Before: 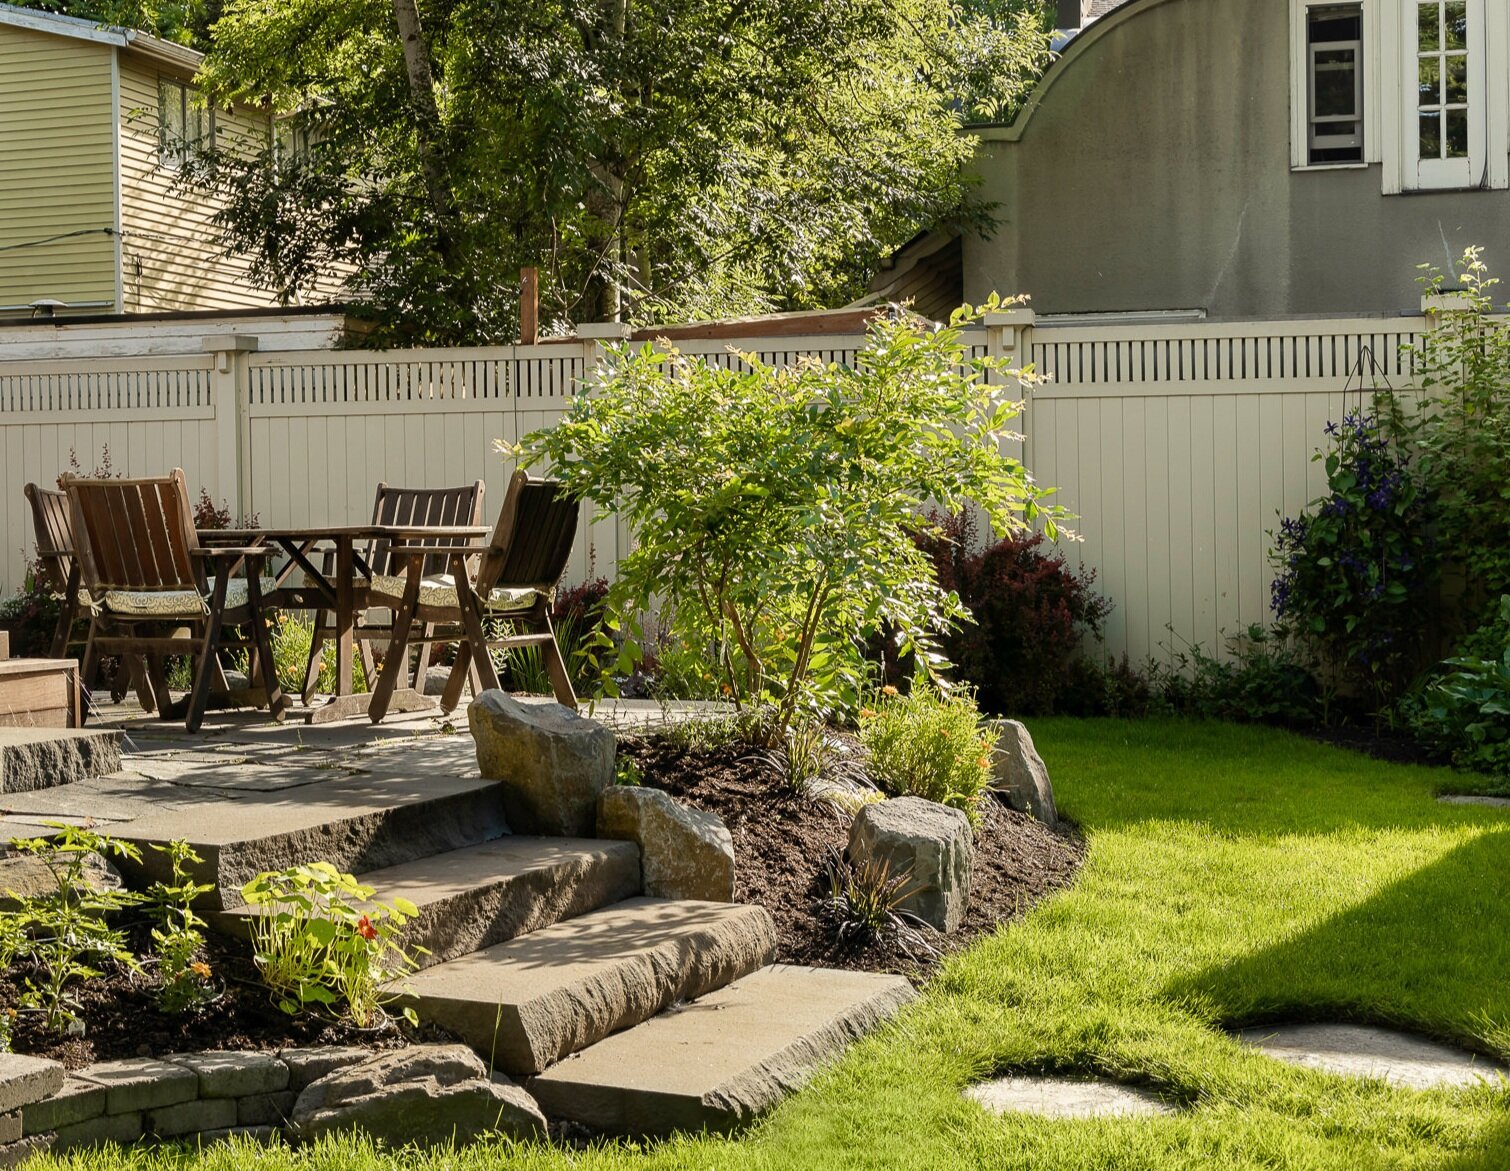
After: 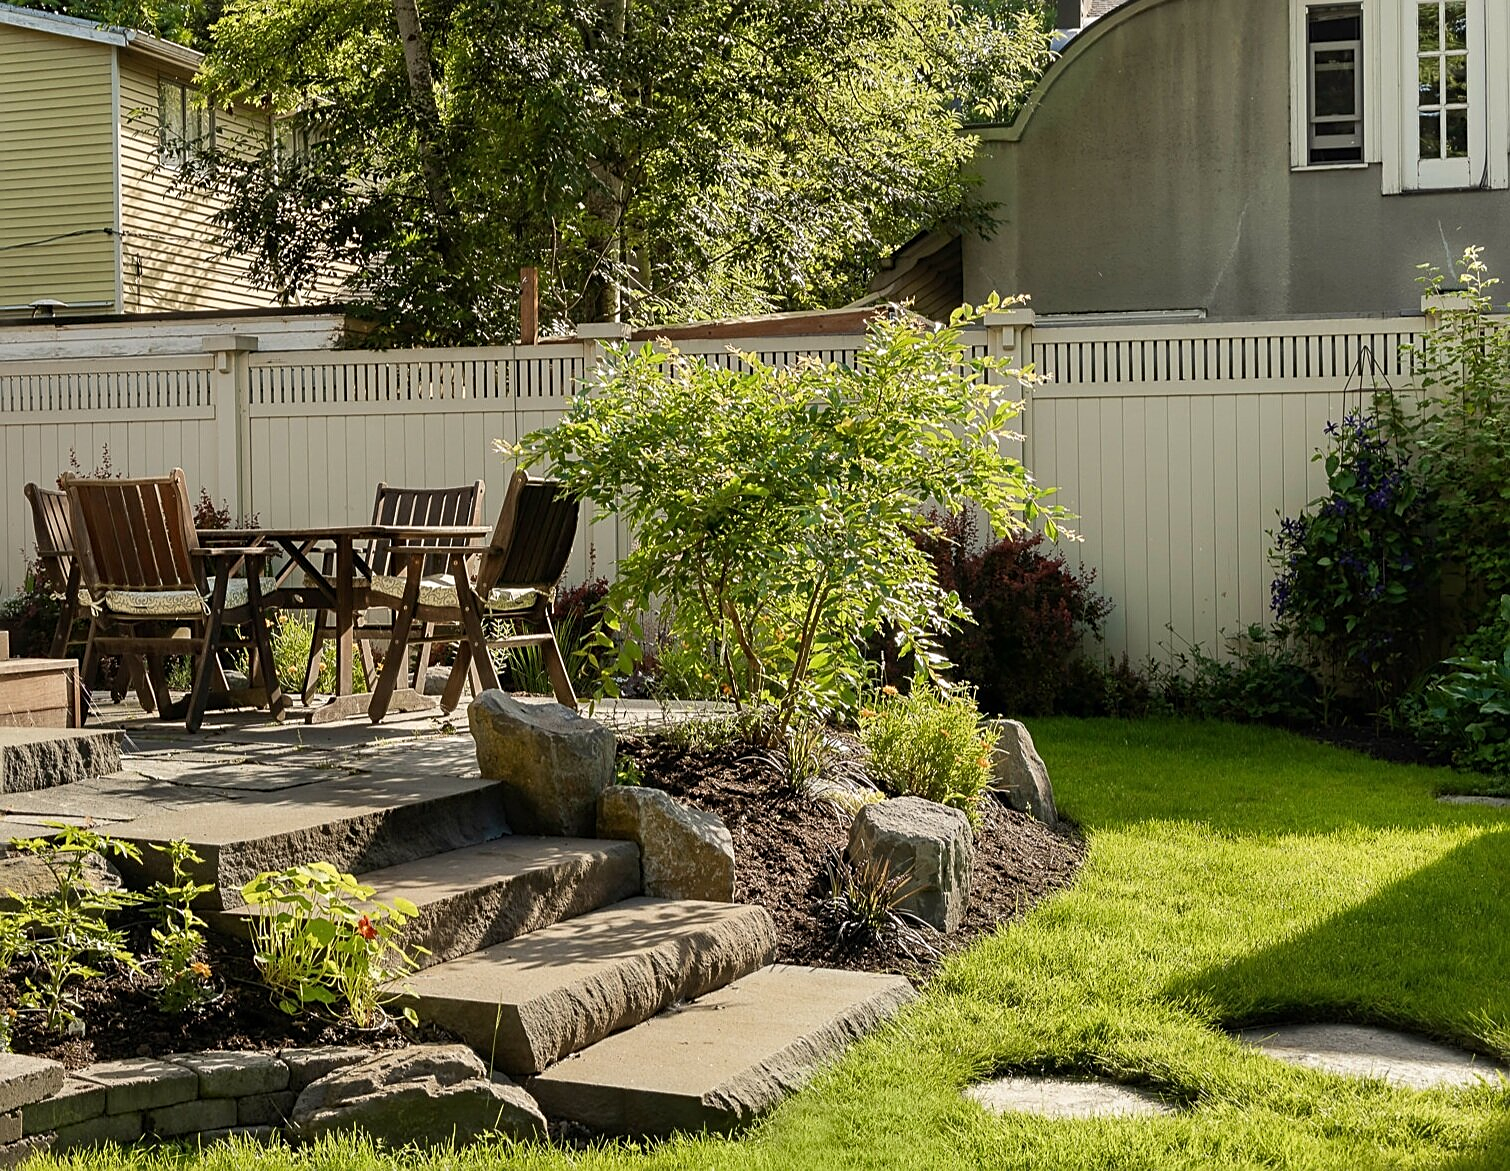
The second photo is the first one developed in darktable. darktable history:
exposure: exposure -0.05 EV
shadows and highlights: shadows 4.1, highlights -17.6, soften with gaussian
sharpen: on, module defaults
